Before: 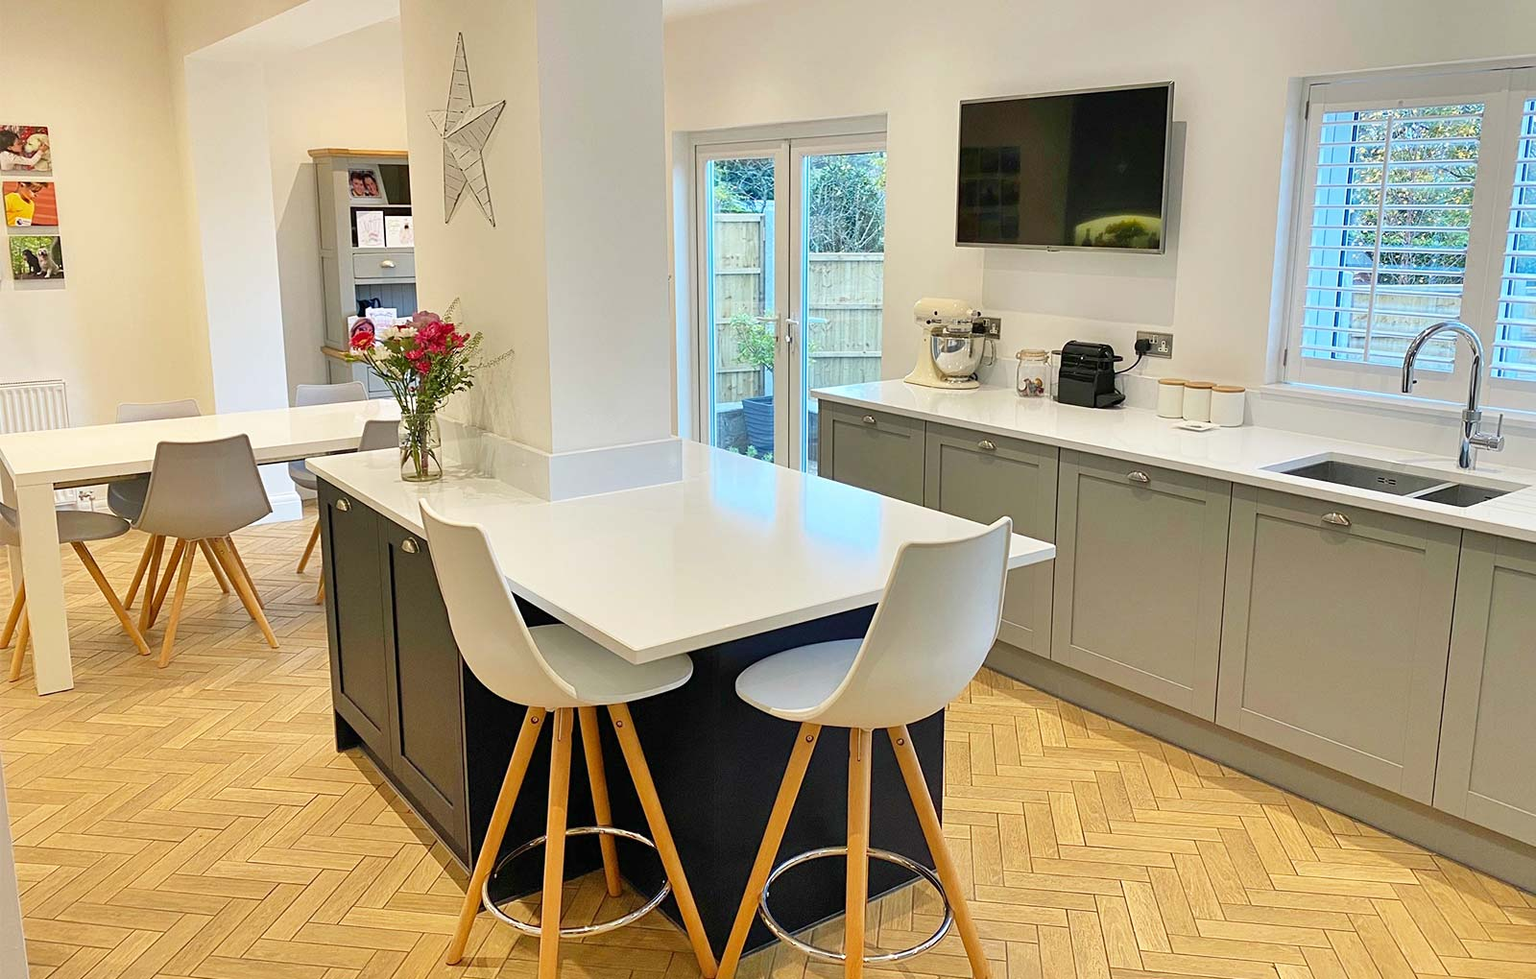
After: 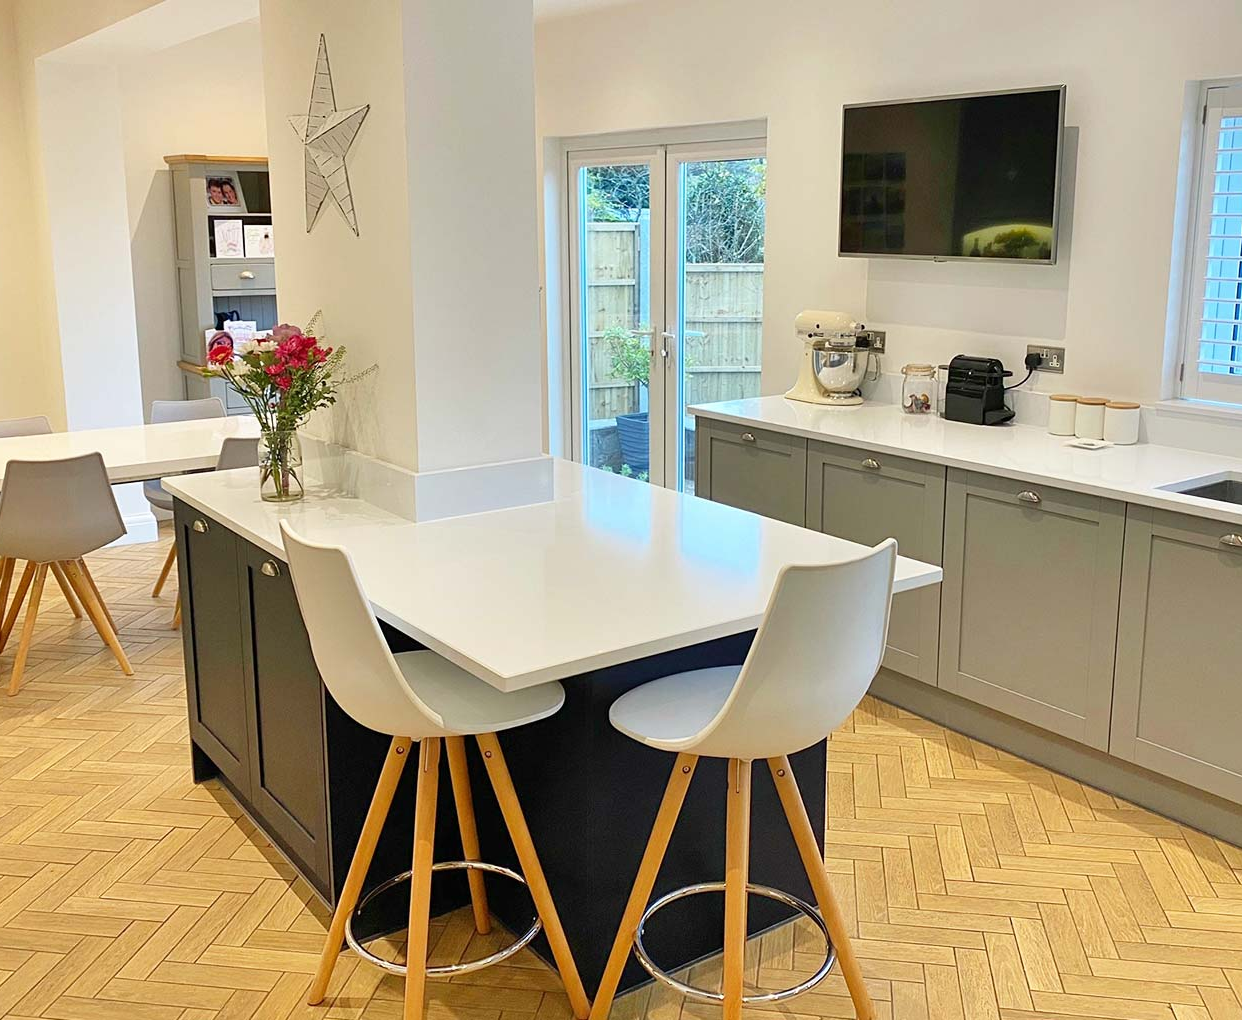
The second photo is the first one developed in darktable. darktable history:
crop: left 9.872%, right 12.475%
